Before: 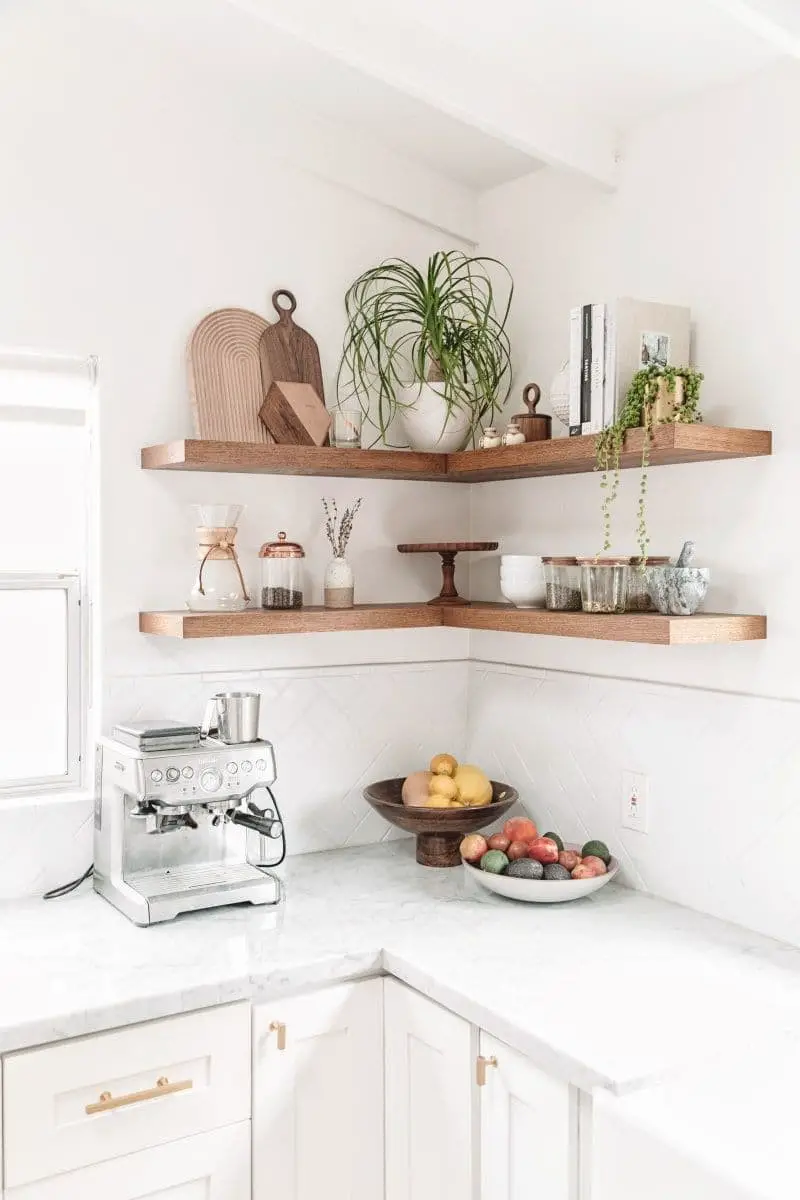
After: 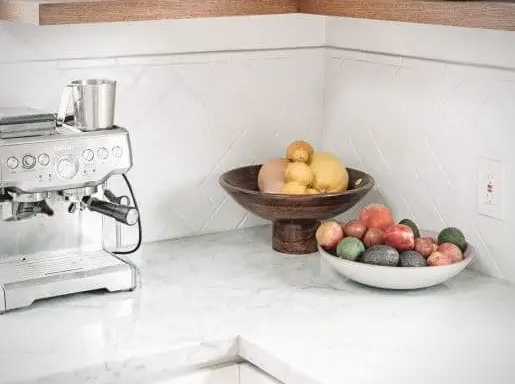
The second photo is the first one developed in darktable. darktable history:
crop: left 18.091%, top 51.13%, right 17.525%, bottom 16.85%
vignetting: fall-off radius 60.65%
tone equalizer: on, module defaults
